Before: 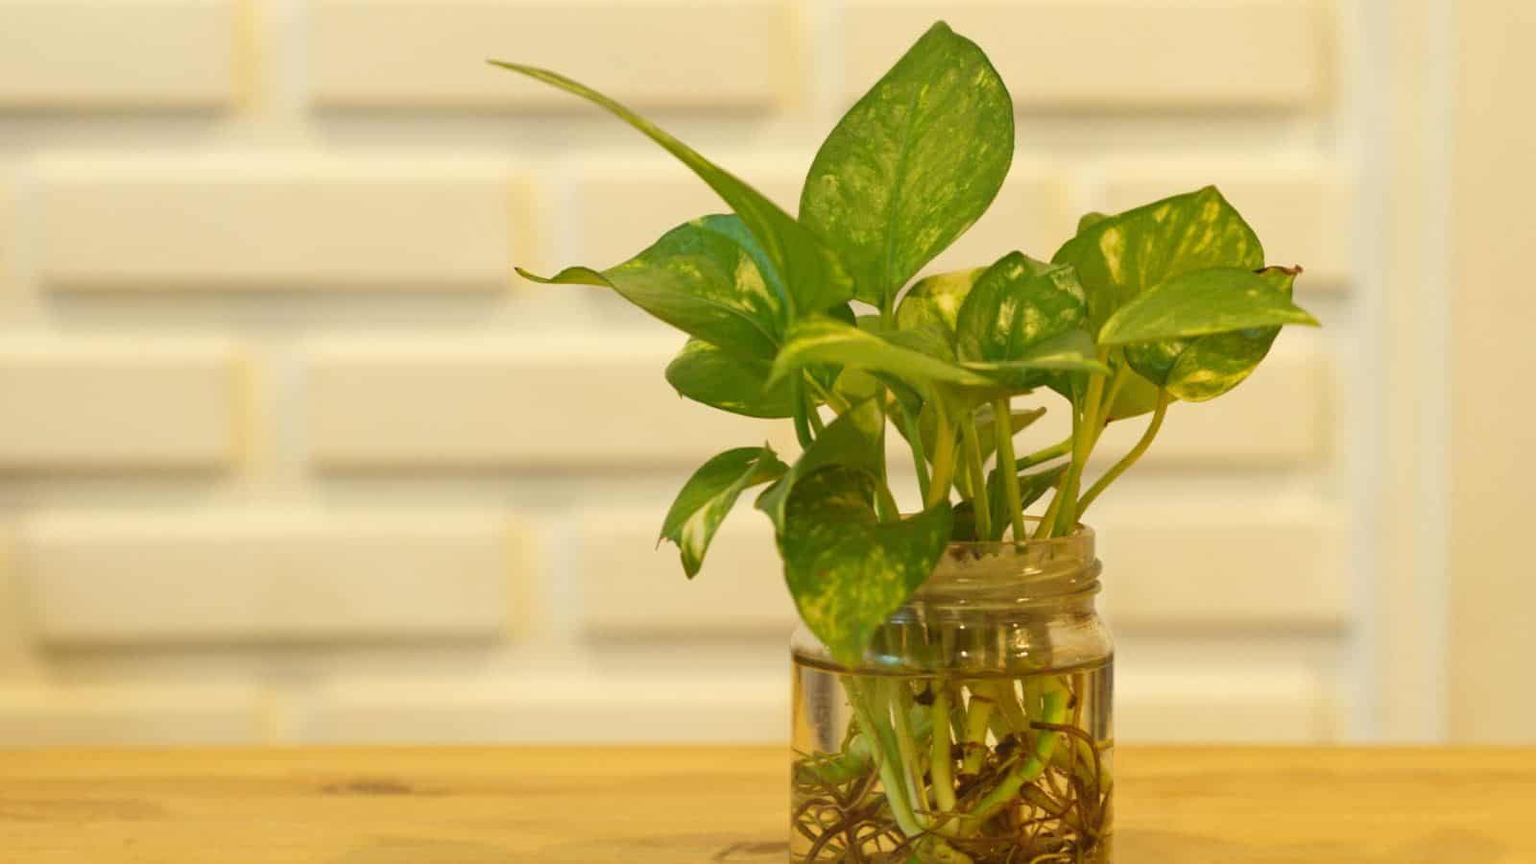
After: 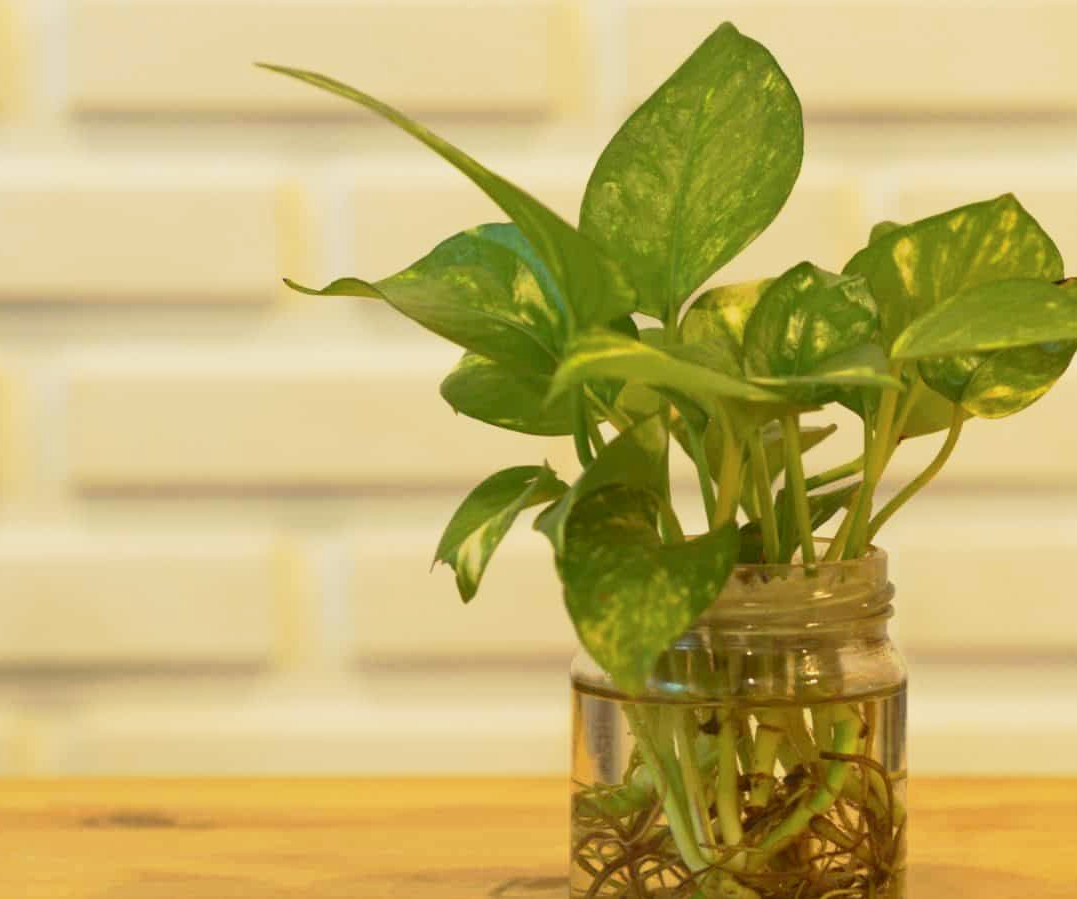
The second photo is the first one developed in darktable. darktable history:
crop and rotate: left 15.873%, right 16.81%
tone curve: curves: ch0 [(0.013, 0) (0.061, 0.059) (0.239, 0.256) (0.502, 0.501) (0.683, 0.676) (0.761, 0.773) (0.858, 0.858) (0.987, 0.945)]; ch1 [(0, 0) (0.172, 0.123) (0.304, 0.267) (0.414, 0.395) (0.472, 0.473) (0.502, 0.502) (0.521, 0.528) (0.583, 0.595) (0.654, 0.673) (0.728, 0.761) (1, 1)]; ch2 [(0, 0) (0.411, 0.424) (0.485, 0.476) (0.502, 0.501) (0.553, 0.557) (0.57, 0.576) (1, 1)], preserve colors none
